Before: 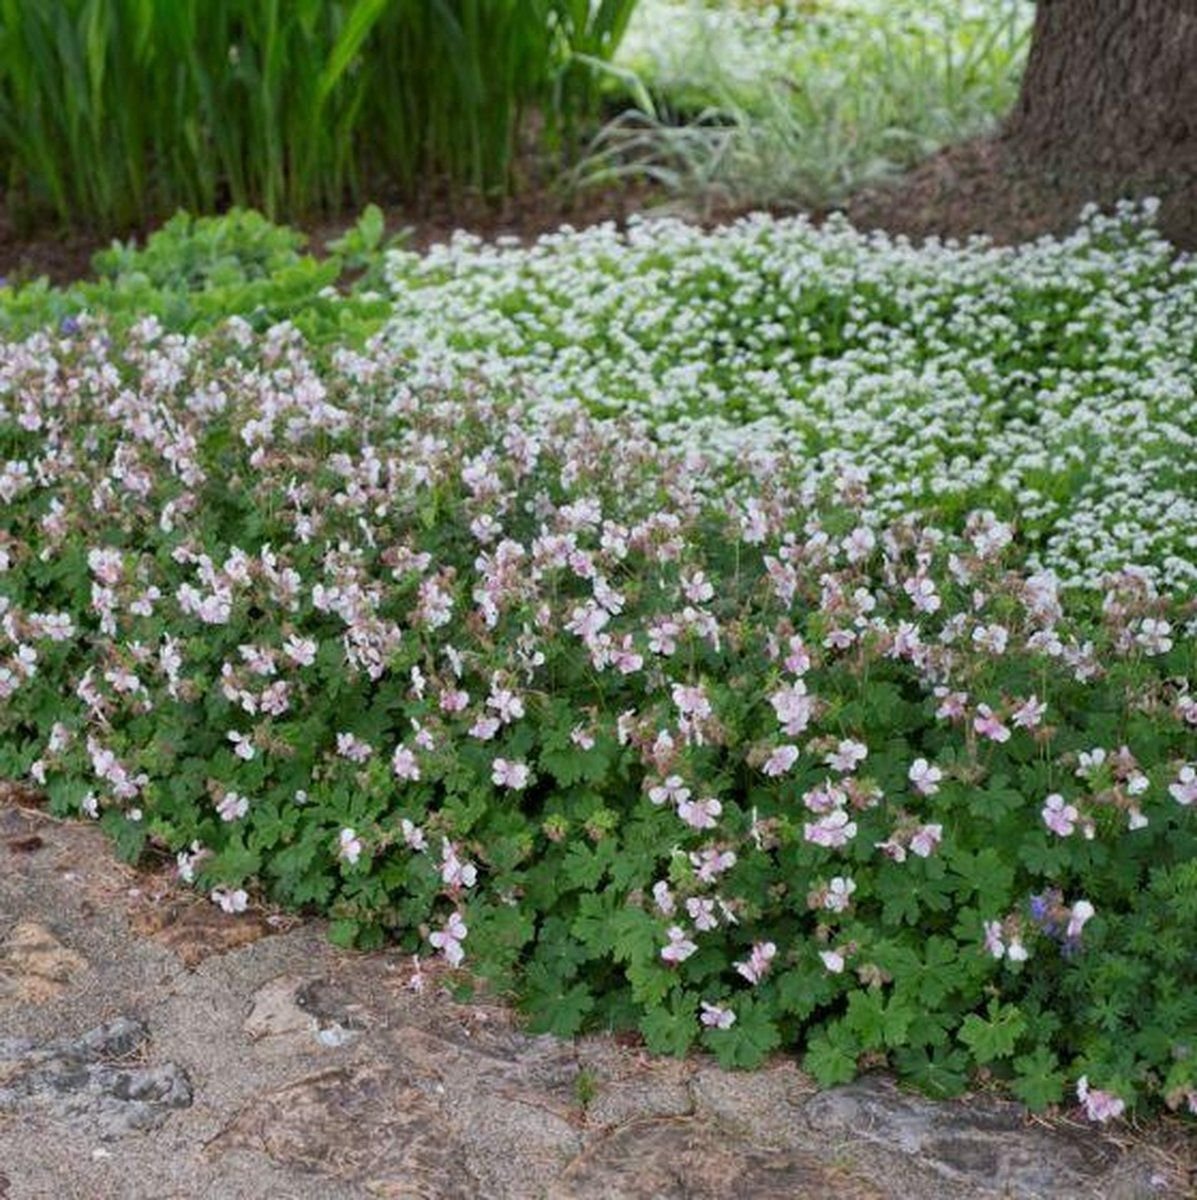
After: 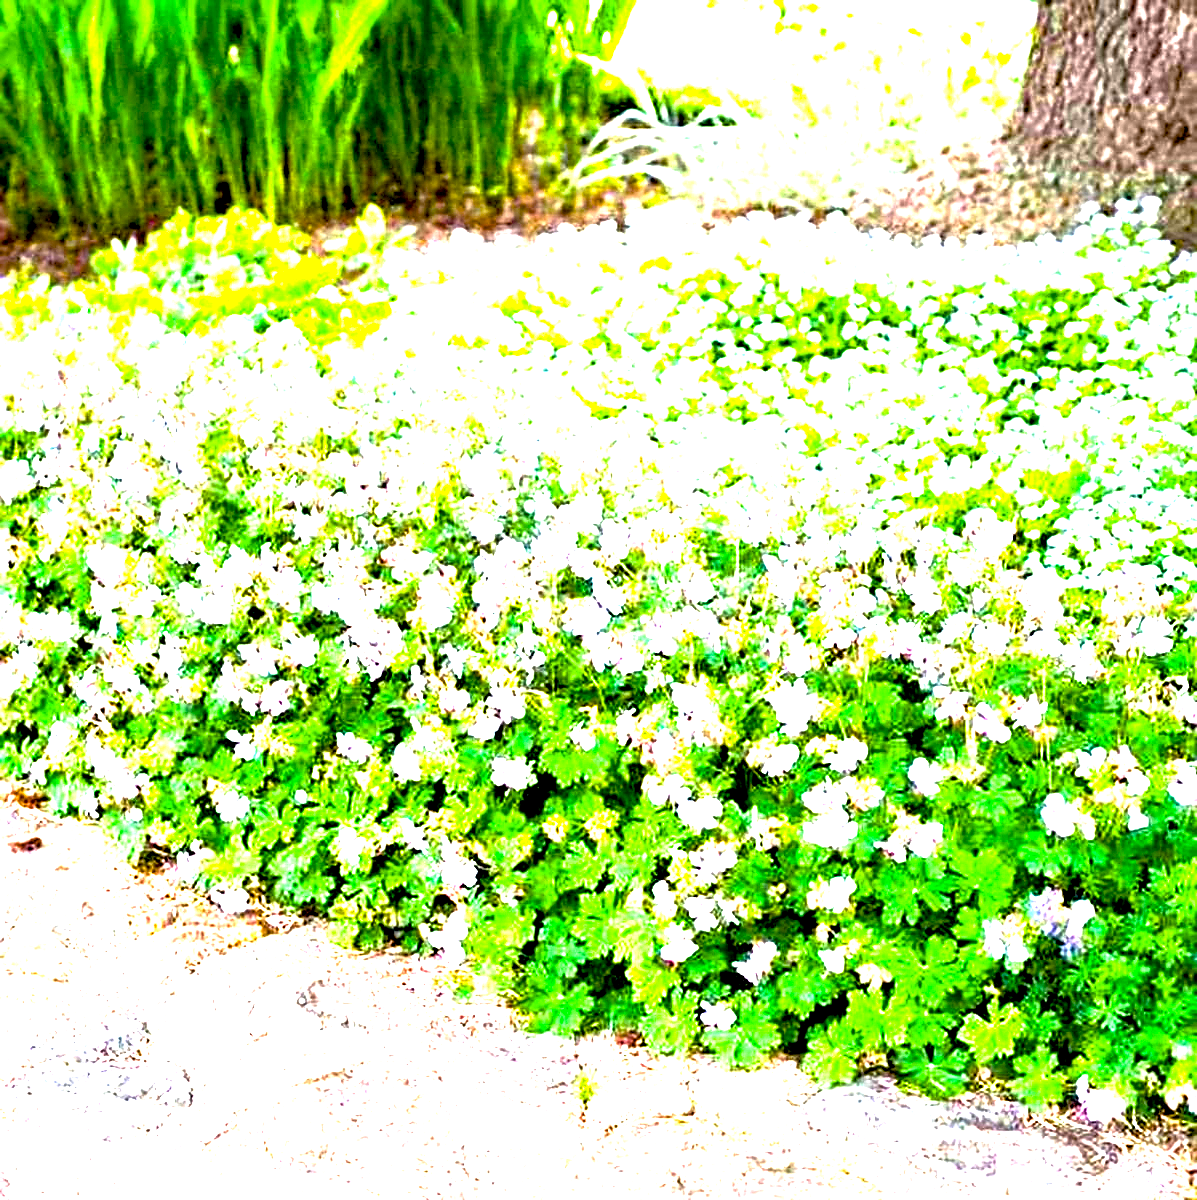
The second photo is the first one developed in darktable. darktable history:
exposure: black level correction 0.011, exposure 1.084 EV, compensate highlight preservation false
color balance rgb: perceptual saturation grading › global saturation 0.554%, perceptual saturation grading › highlights -17.724%, perceptual saturation grading › mid-tones 33.208%, perceptual saturation grading › shadows 50.486%, perceptual brilliance grading › global brilliance 34.959%, perceptual brilliance grading › highlights 50.265%, perceptual brilliance grading › mid-tones 59.524%, perceptual brilliance grading › shadows 34.499%, global vibrance 20%
sharpen: on, module defaults
